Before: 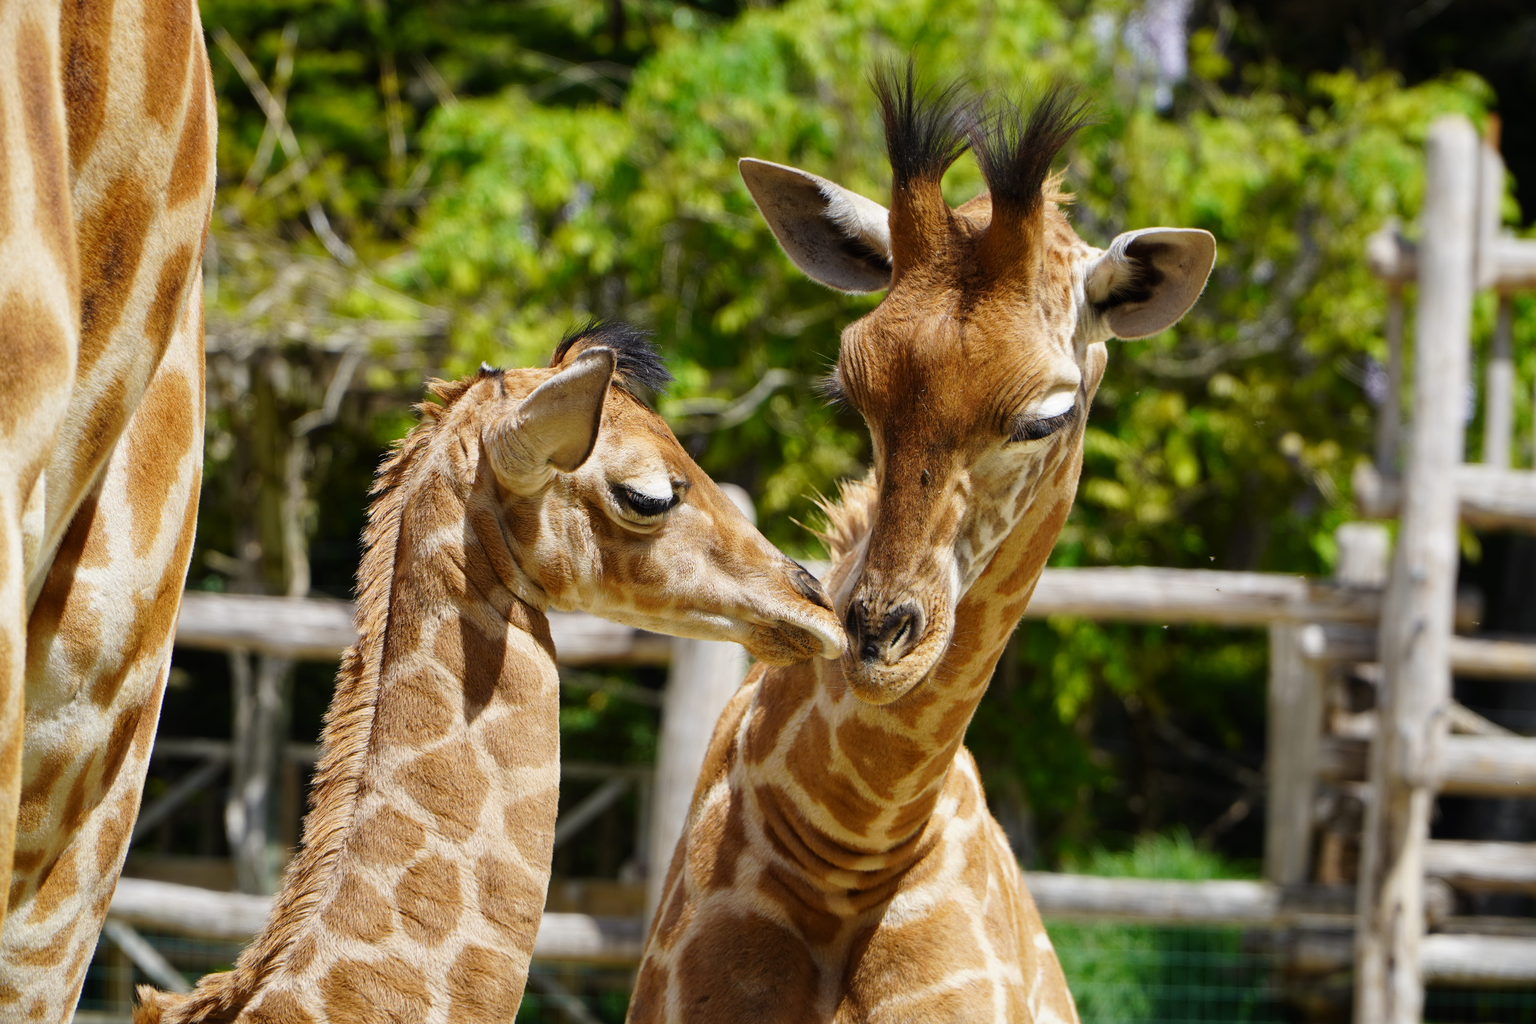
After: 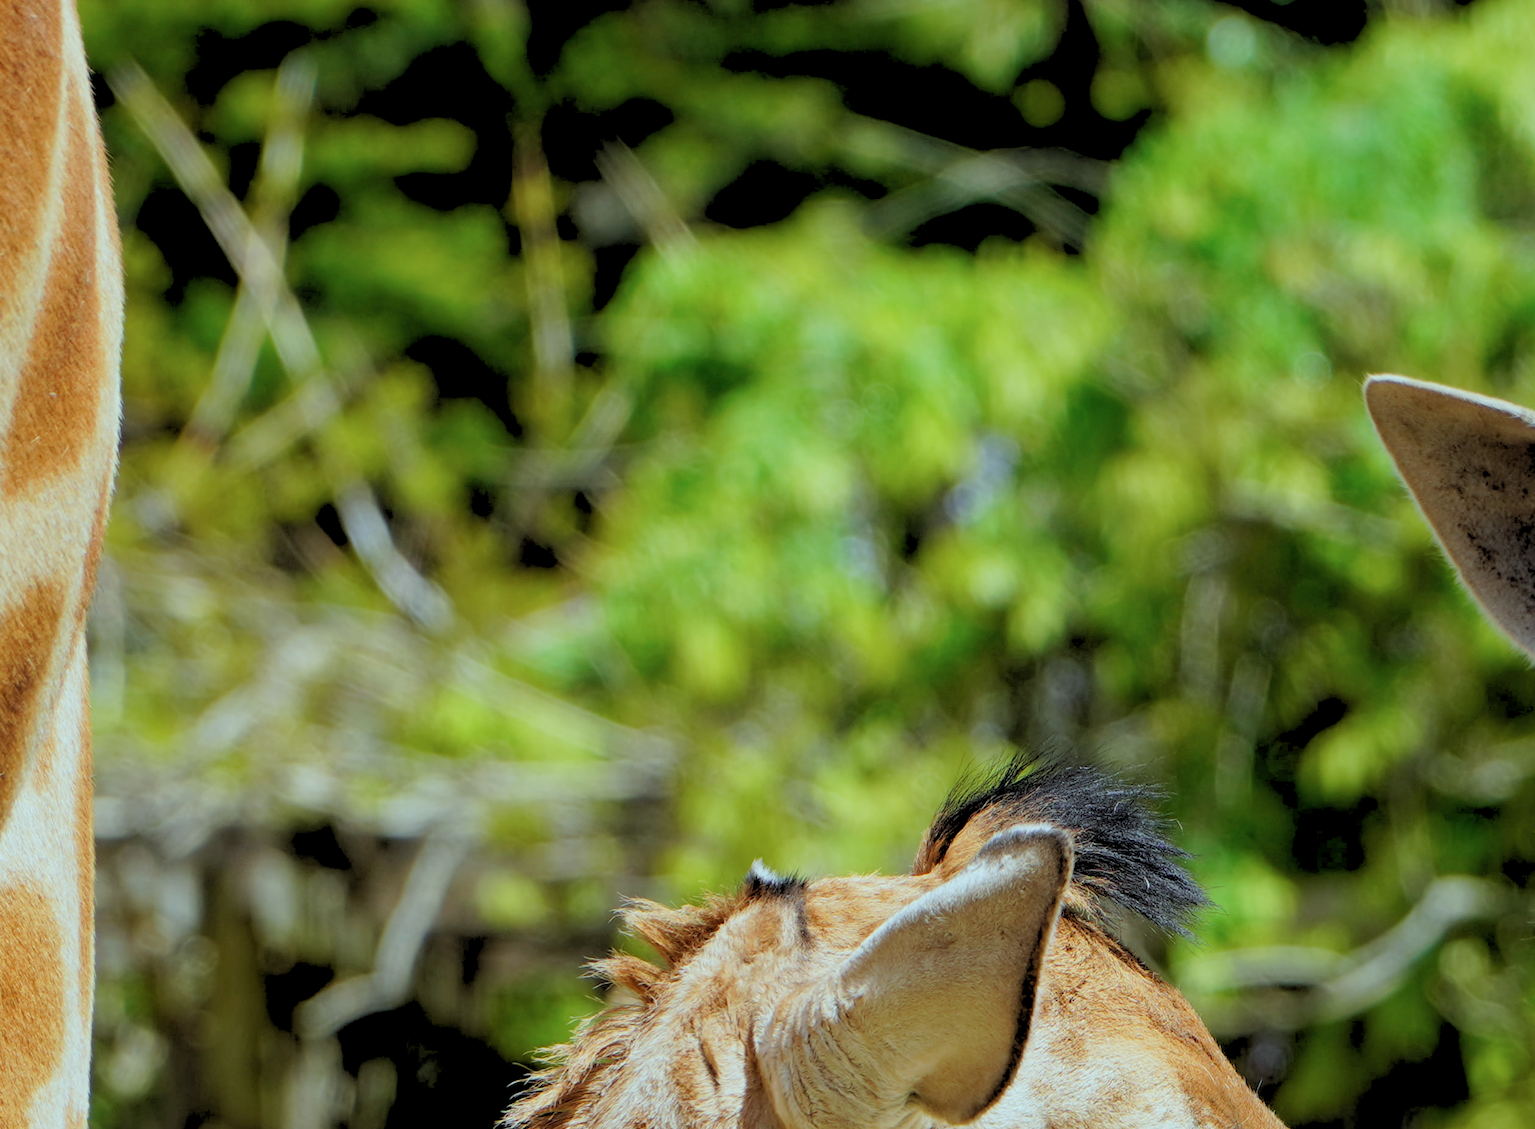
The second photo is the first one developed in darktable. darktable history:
rgb levels: preserve colors sum RGB, levels [[0.038, 0.433, 0.934], [0, 0.5, 1], [0, 0.5, 1]]
color correction: highlights a* -10.04, highlights b* -10.37
crop and rotate: left 10.817%, top 0.062%, right 47.194%, bottom 53.626%
